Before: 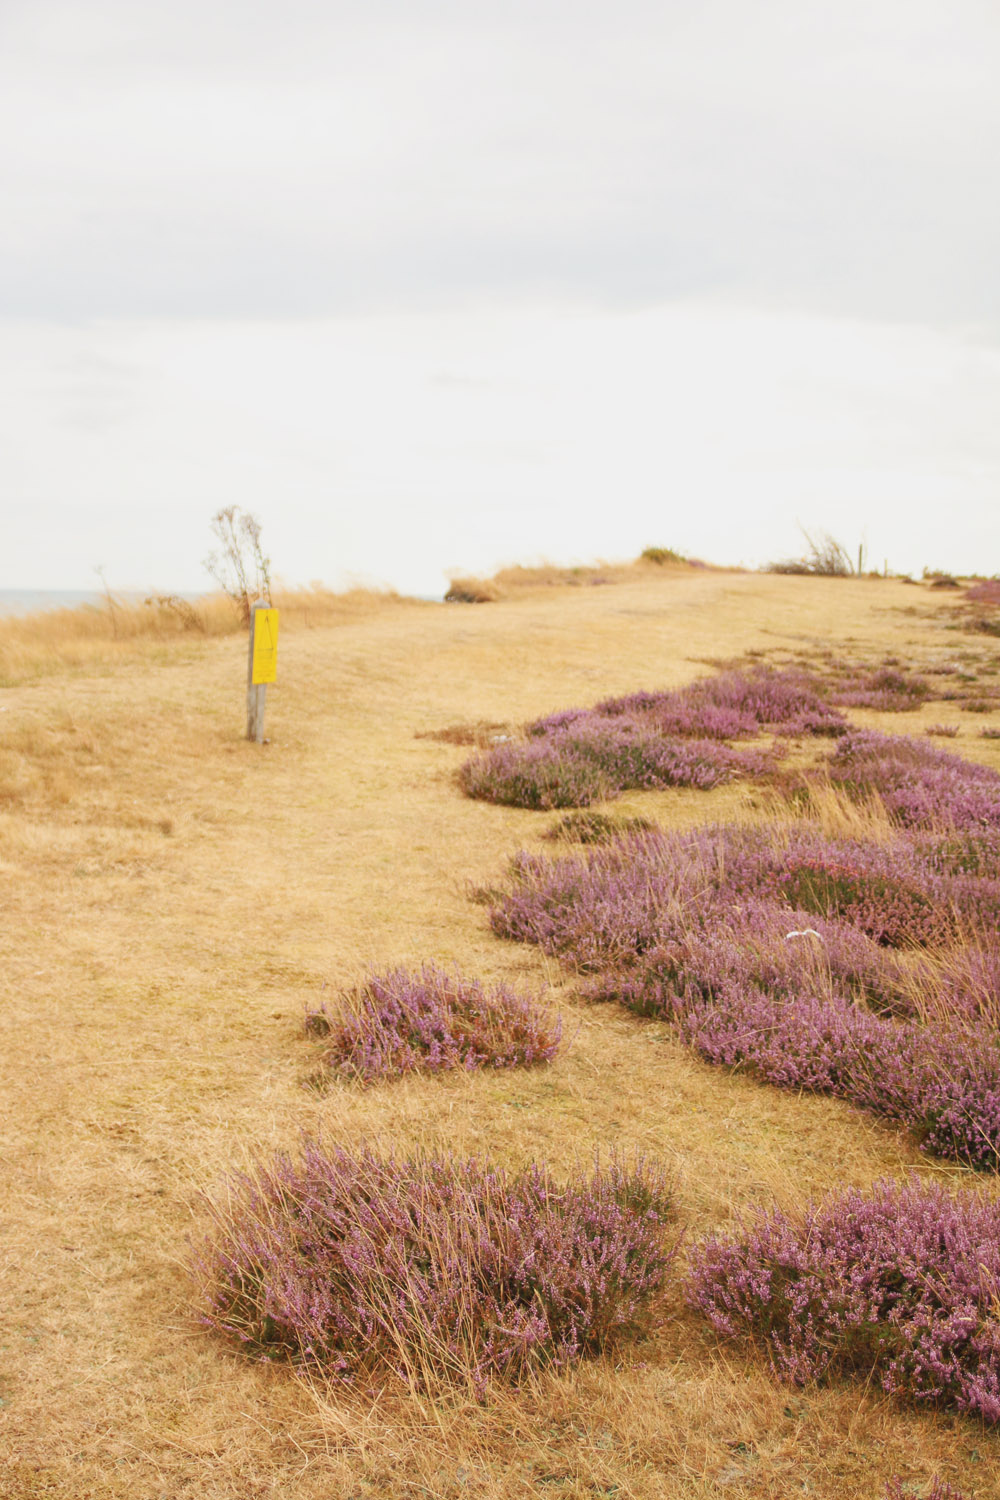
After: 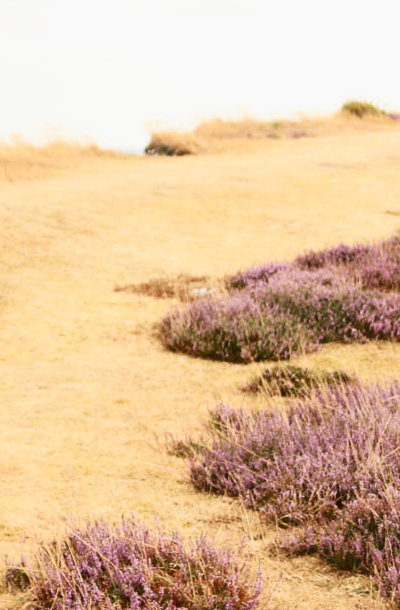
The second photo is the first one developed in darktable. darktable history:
contrast brightness saturation: contrast 0.298
crop: left 30.021%, top 29.816%, right 29.912%, bottom 29.482%
